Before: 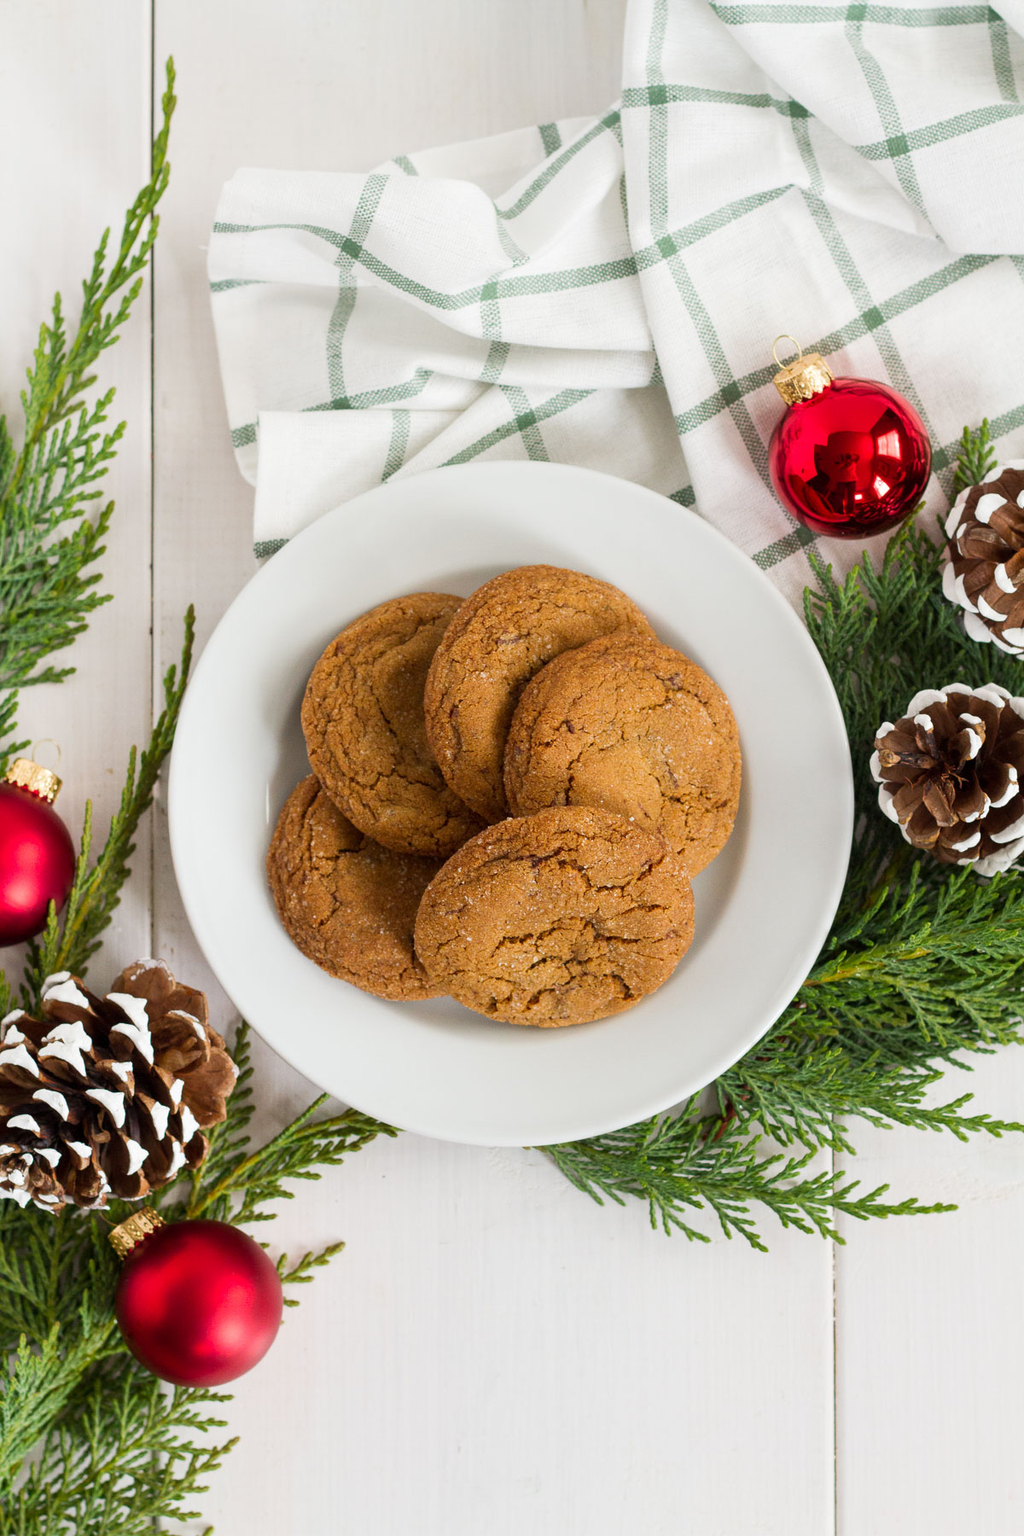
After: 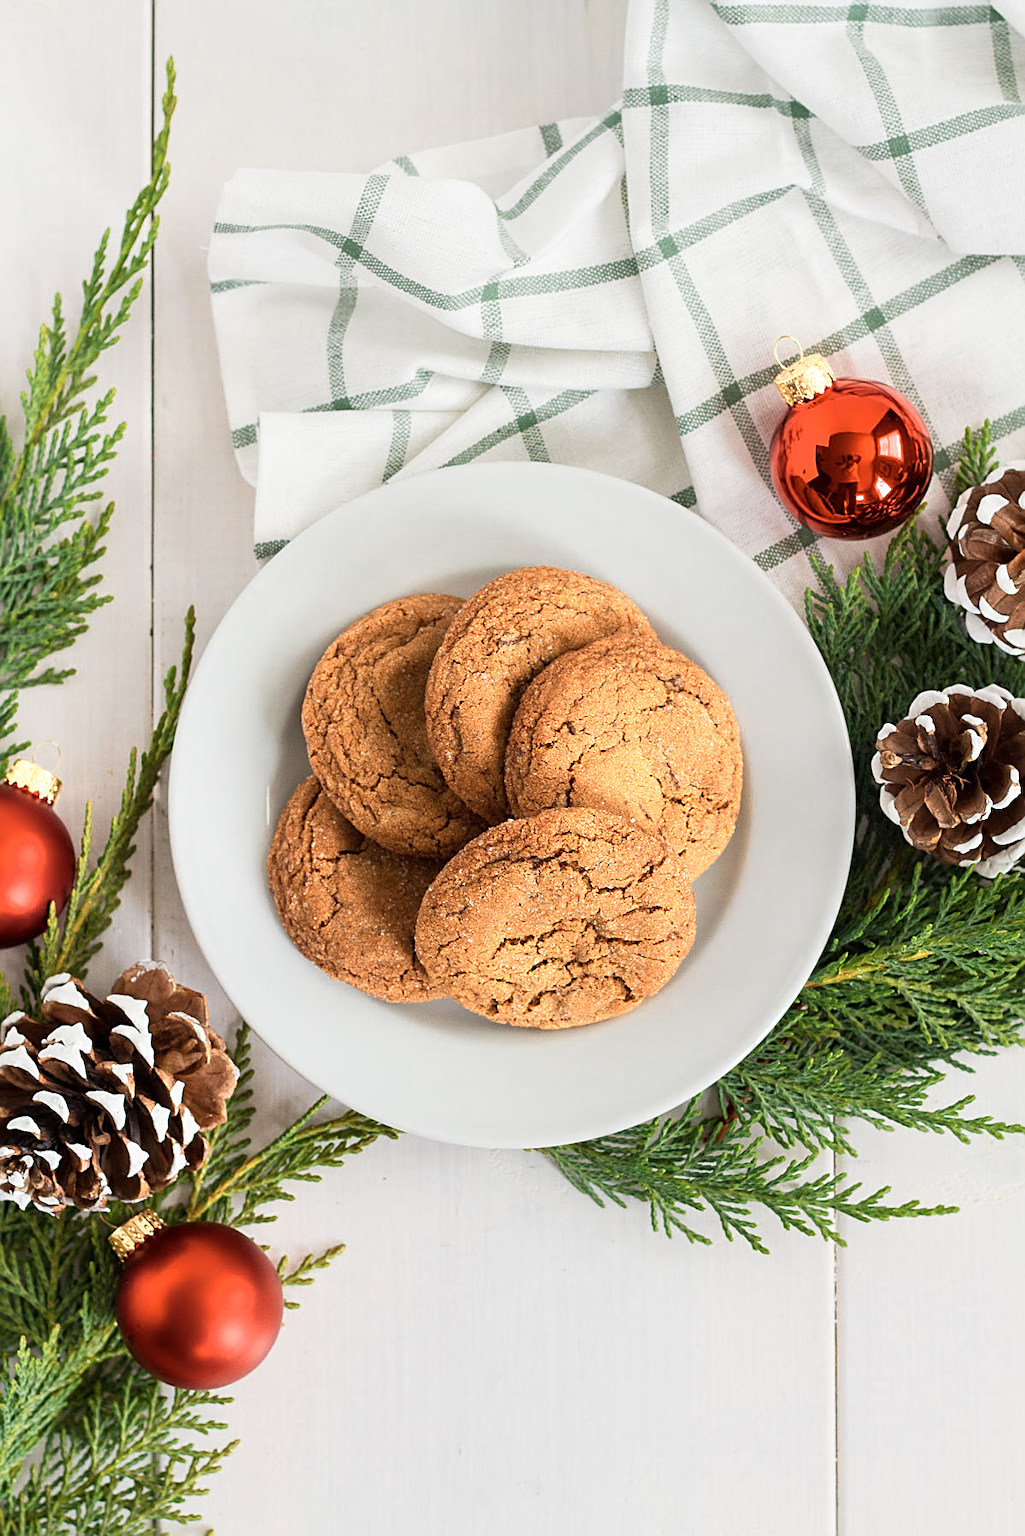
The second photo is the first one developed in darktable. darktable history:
crop: top 0.05%, bottom 0.098%
color zones: curves: ch0 [(0.018, 0.548) (0.224, 0.64) (0.425, 0.447) (0.675, 0.575) (0.732, 0.579)]; ch1 [(0.066, 0.487) (0.25, 0.5) (0.404, 0.43) (0.75, 0.421) (0.956, 0.421)]; ch2 [(0.044, 0.561) (0.215, 0.465) (0.399, 0.544) (0.465, 0.548) (0.614, 0.447) (0.724, 0.43) (0.882, 0.623) (0.956, 0.632)]
sharpen: on, module defaults
